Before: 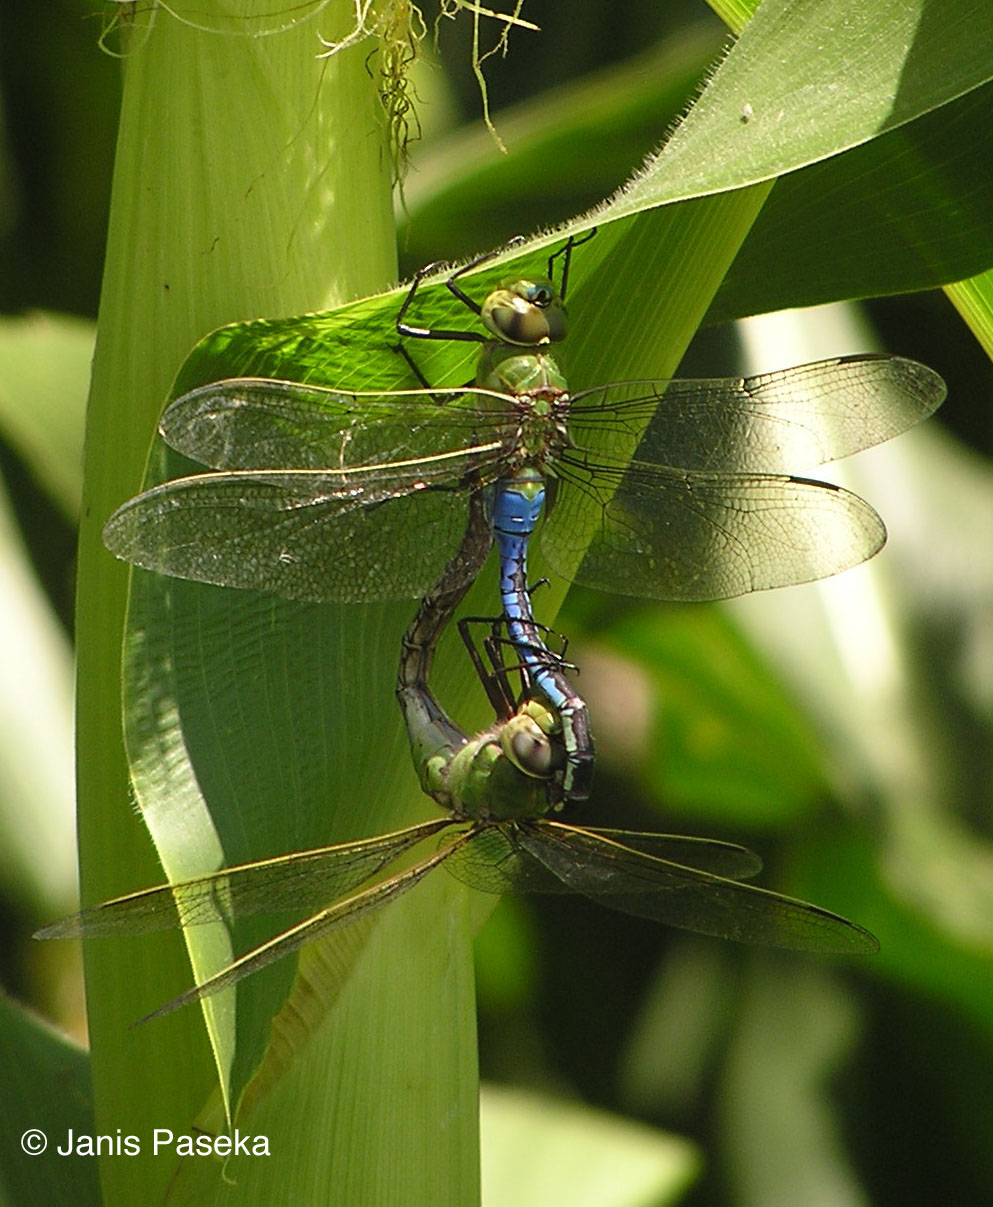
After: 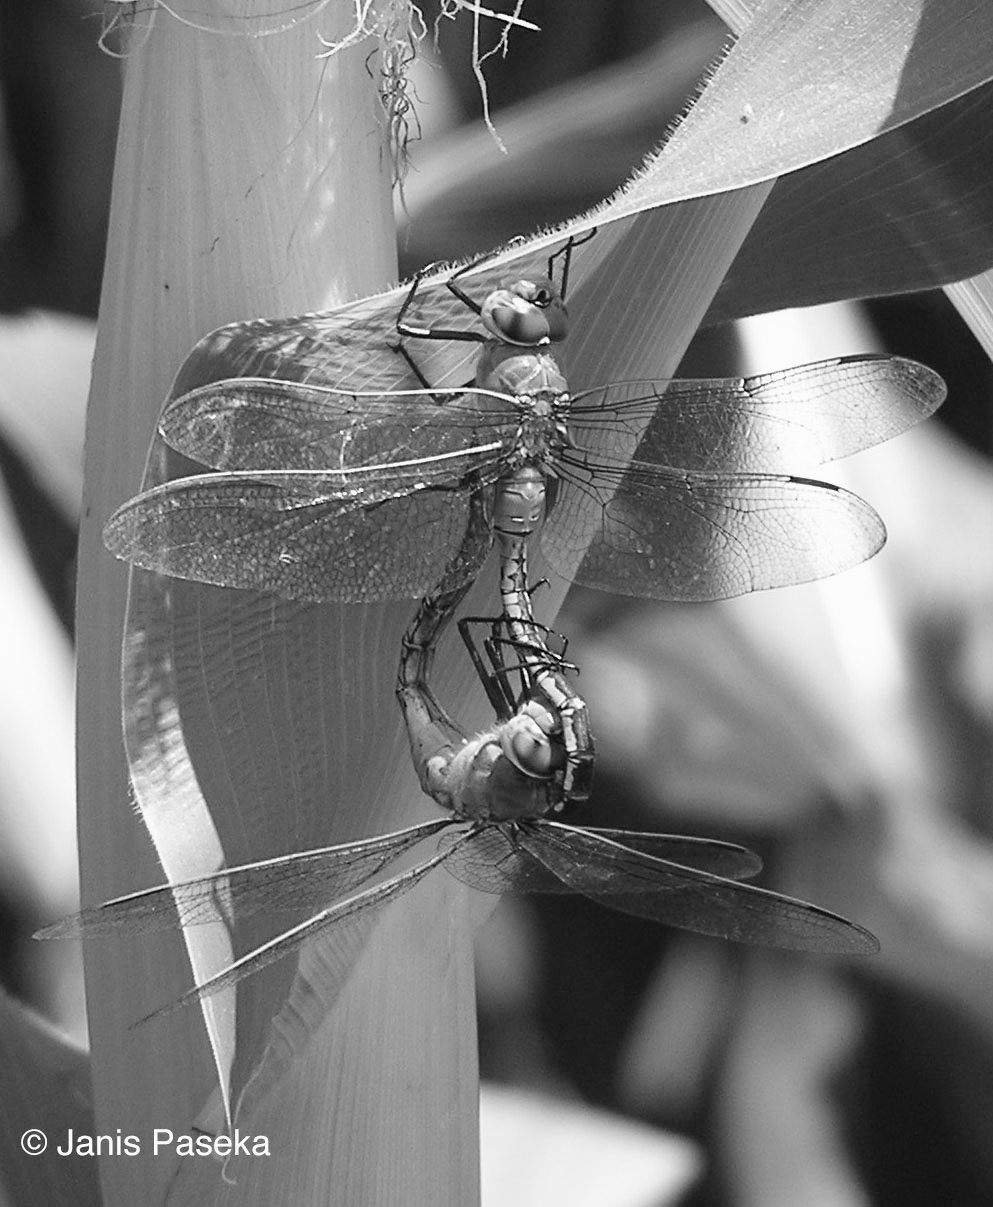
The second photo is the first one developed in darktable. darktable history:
monochrome: on, module defaults
contrast brightness saturation: contrast 0.14, brightness 0.21
exposure: exposure -0.05 EV
